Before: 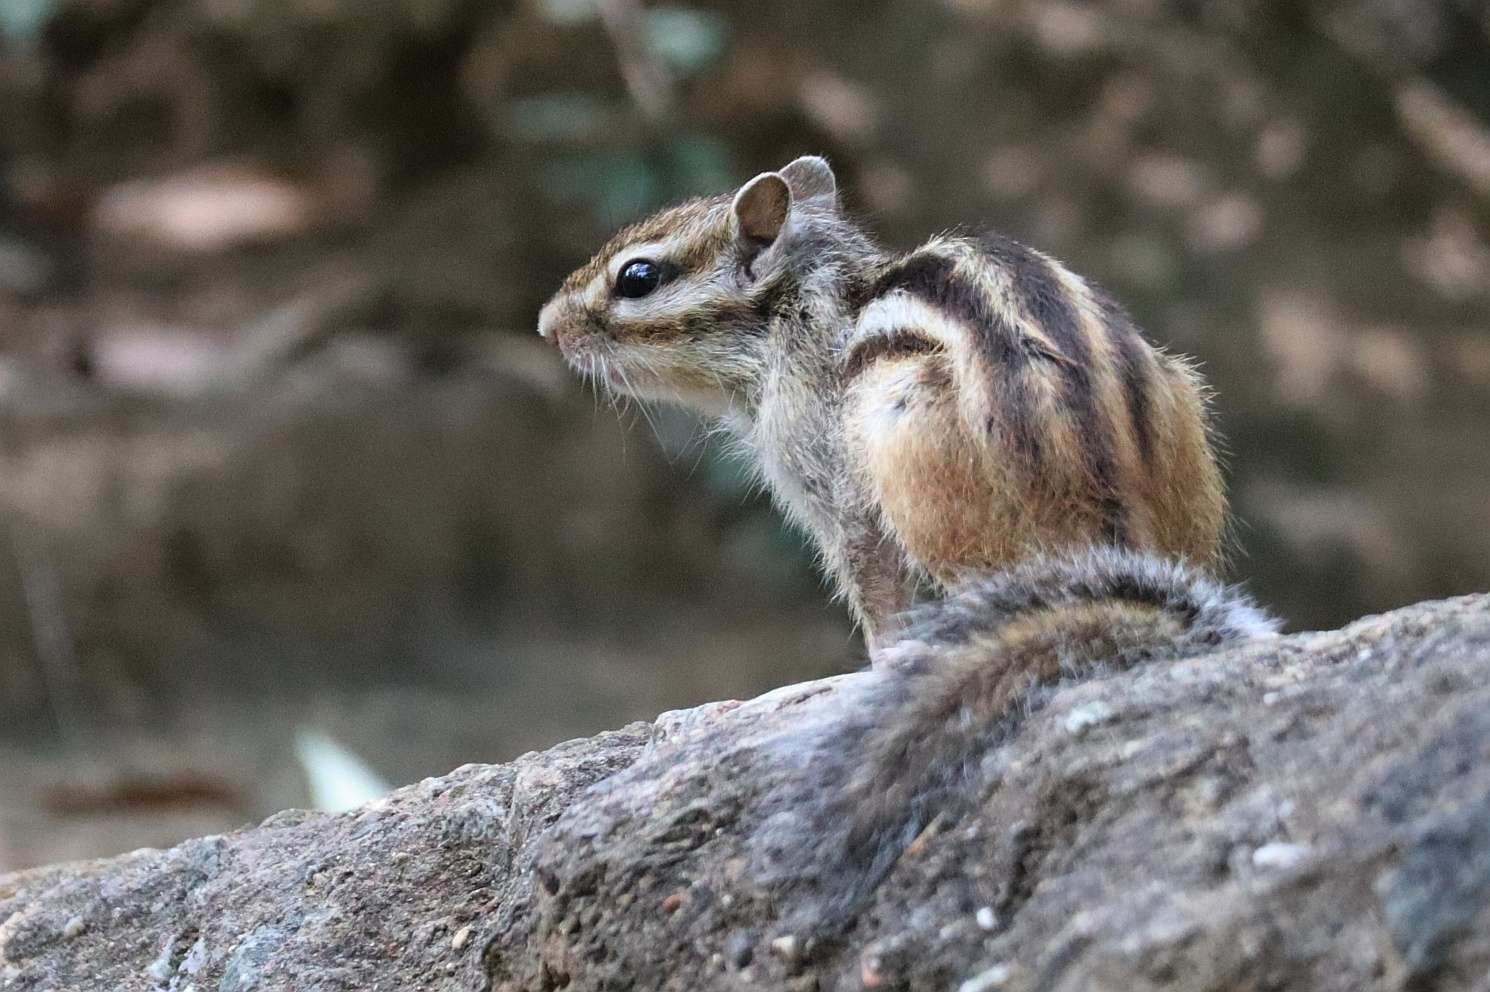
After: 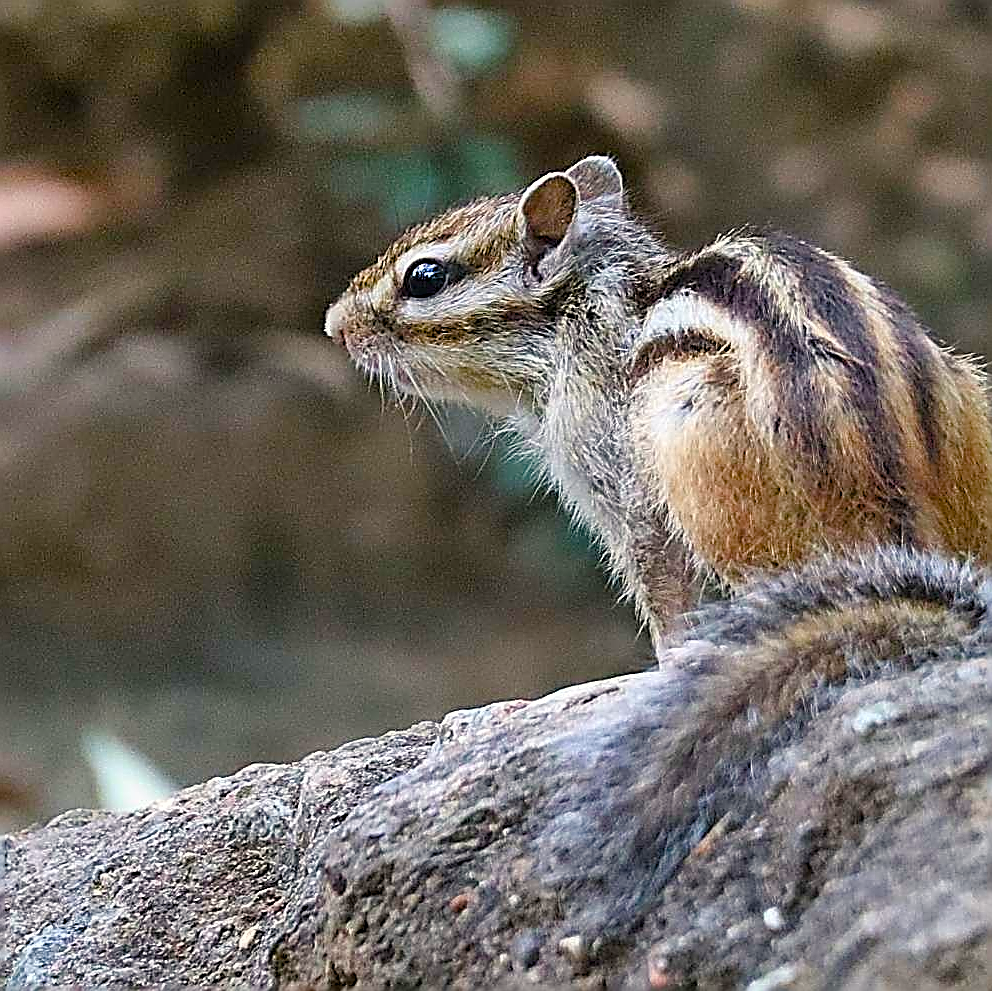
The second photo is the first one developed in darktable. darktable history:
sharpen: amount 1.995
color balance rgb: highlights gain › chroma 1.006%, highlights gain › hue 71.12°, perceptual saturation grading › global saturation 44.607%, perceptual saturation grading › highlights -25.164%, perceptual saturation grading › shadows 50.247%
shadows and highlights: low approximation 0.01, soften with gaussian
crop and rotate: left 14.314%, right 19.088%
